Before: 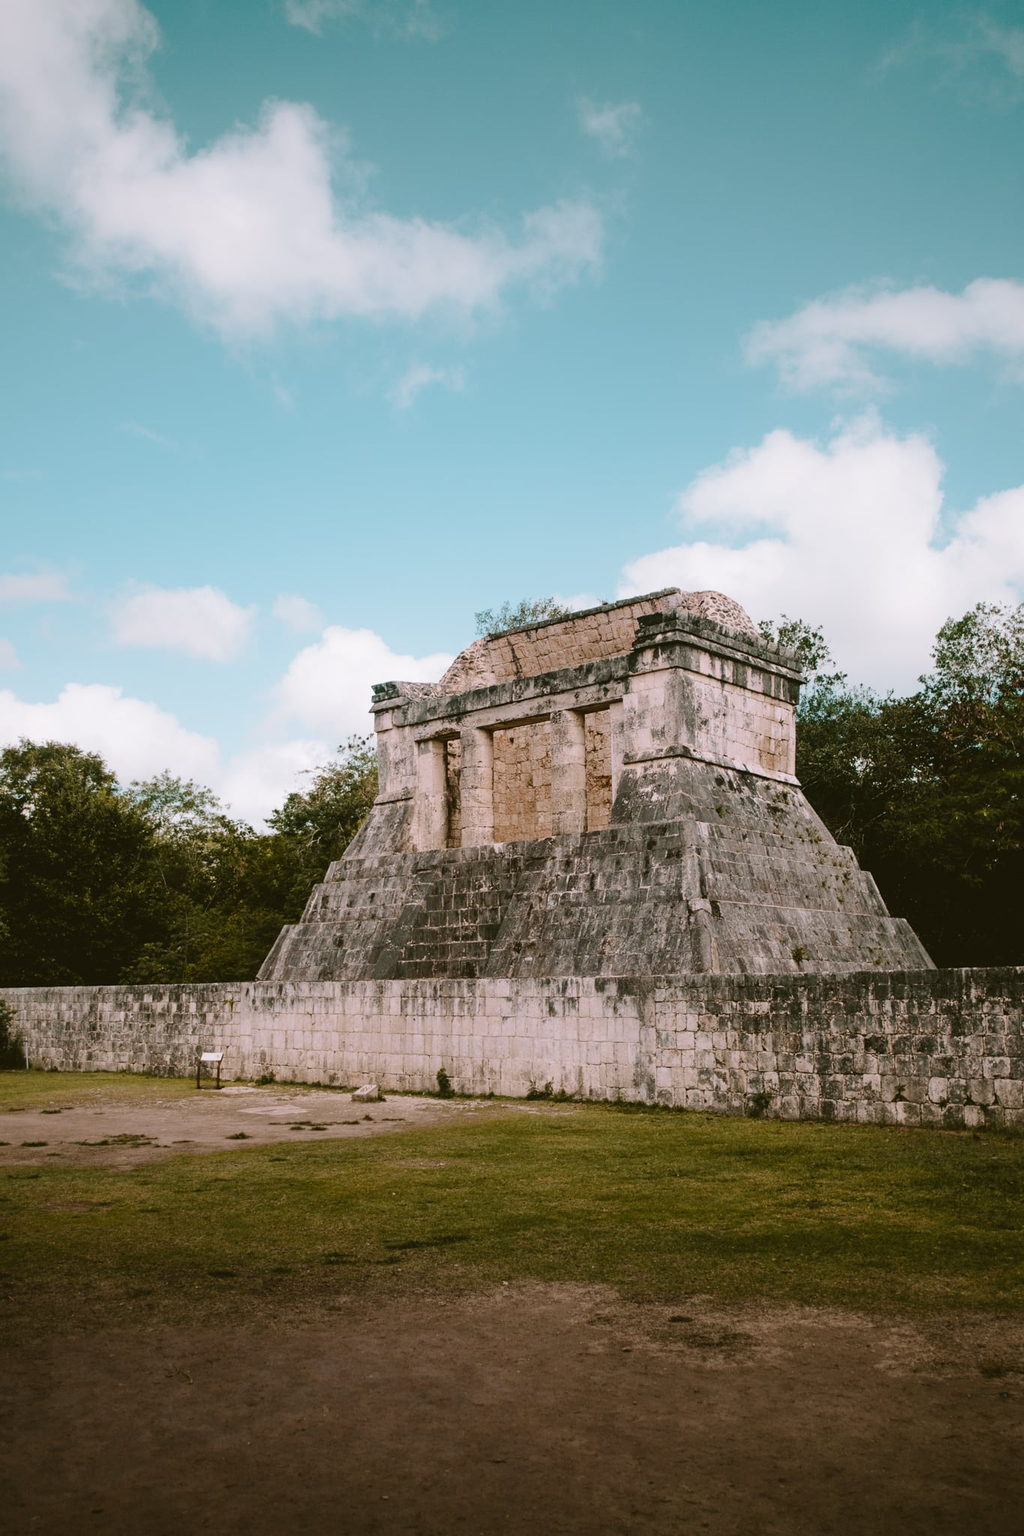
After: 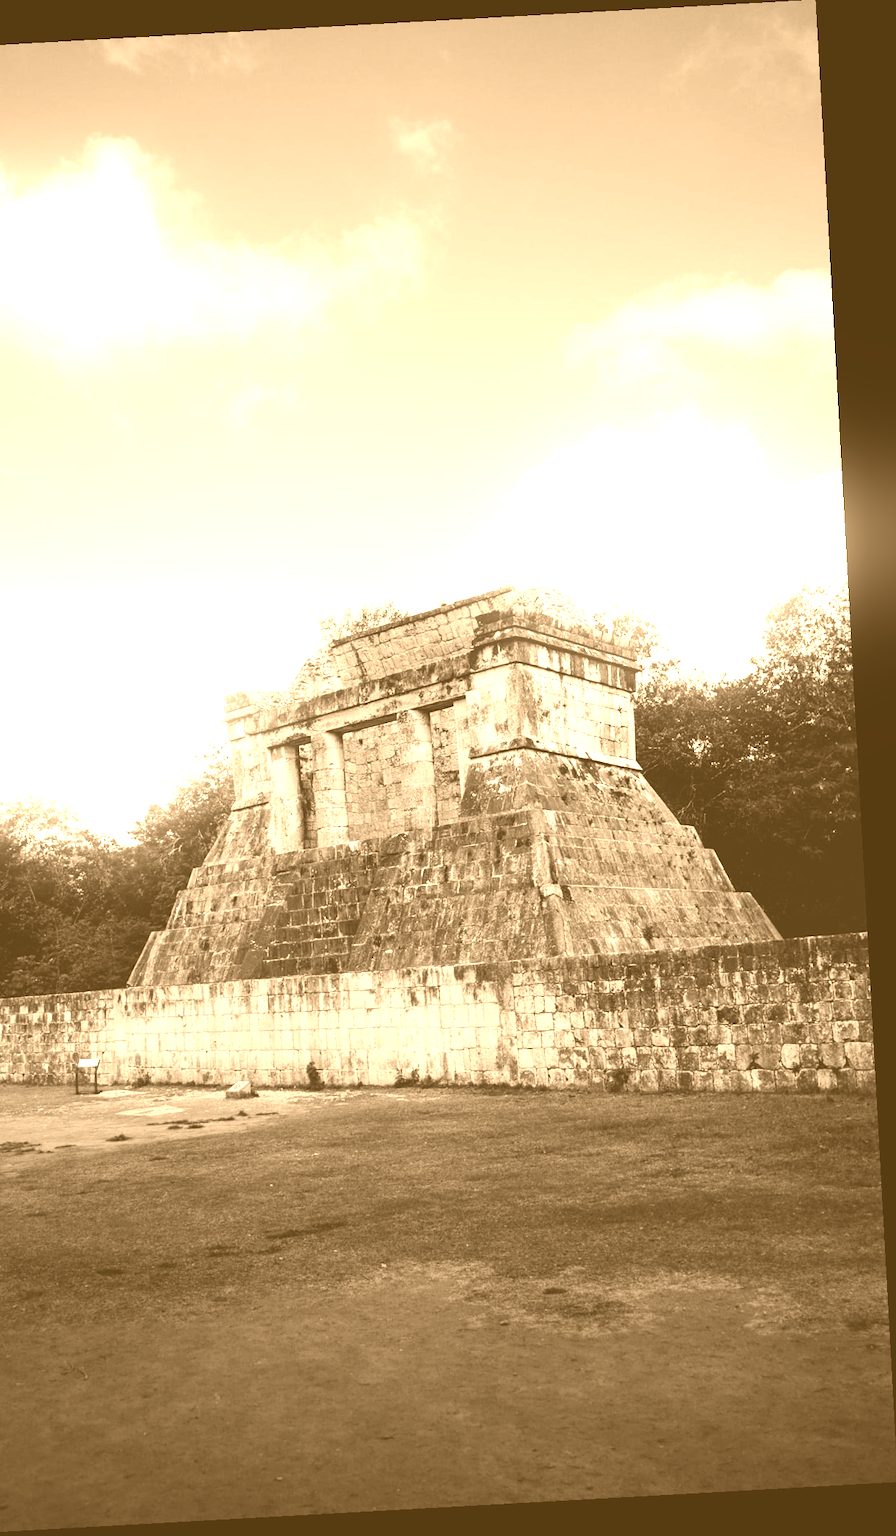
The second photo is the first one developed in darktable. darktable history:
rotate and perspective: rotation -3.18°, automatic cropping off
color balance rgb: linear chroma grading › global chroma 9%, perceptual saturation grading › global saturation 36%, perceptual saturation grading › shadows 35%, perceptual brilliance grading › global brilliance 15%, perceptual brilliance grading › shadows -35%, global vibrance 15%
rgb levels: mode RGB, independent channels, levels [[0, 0.474, 1], [0, 0.5, 1], [0, 0.5, 1]]
white balance: red 0.948, green 1.02, blue 1.176
crop: left 16.145%
bloom: size 13.65%, threshold 98.39%, strength 4.82%
colorize: hue 28.8°, source mix 100%
exposure: black level correction 0.001, exposure -0.125 EV, compensate exposure bias true, compensate highlight preservation false
